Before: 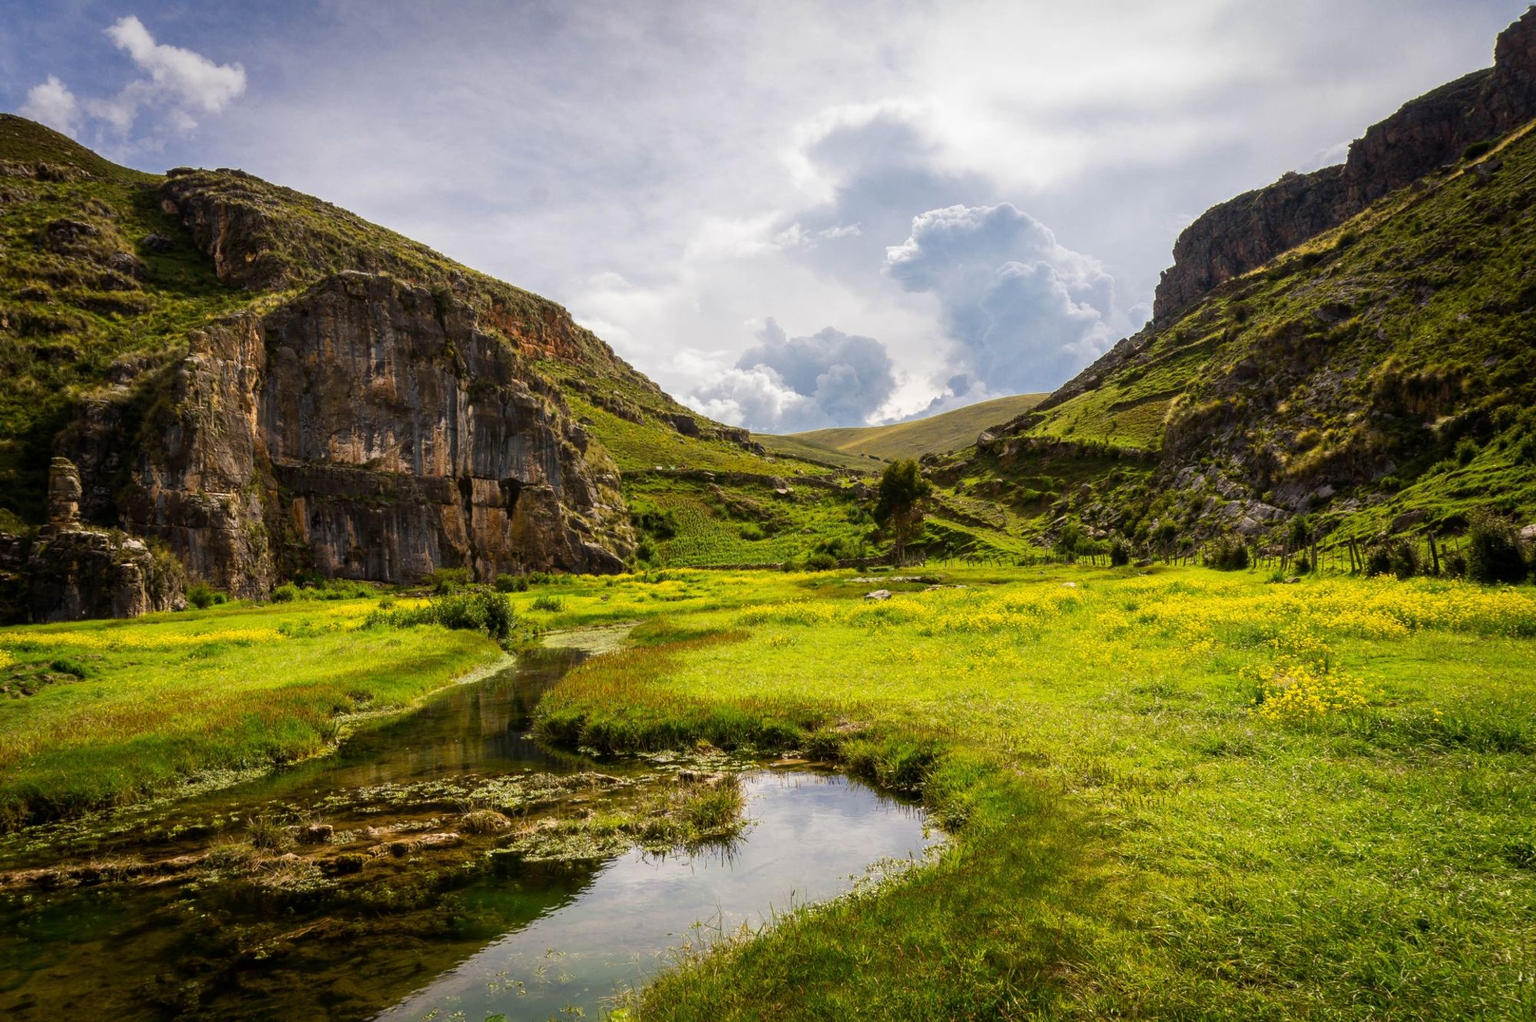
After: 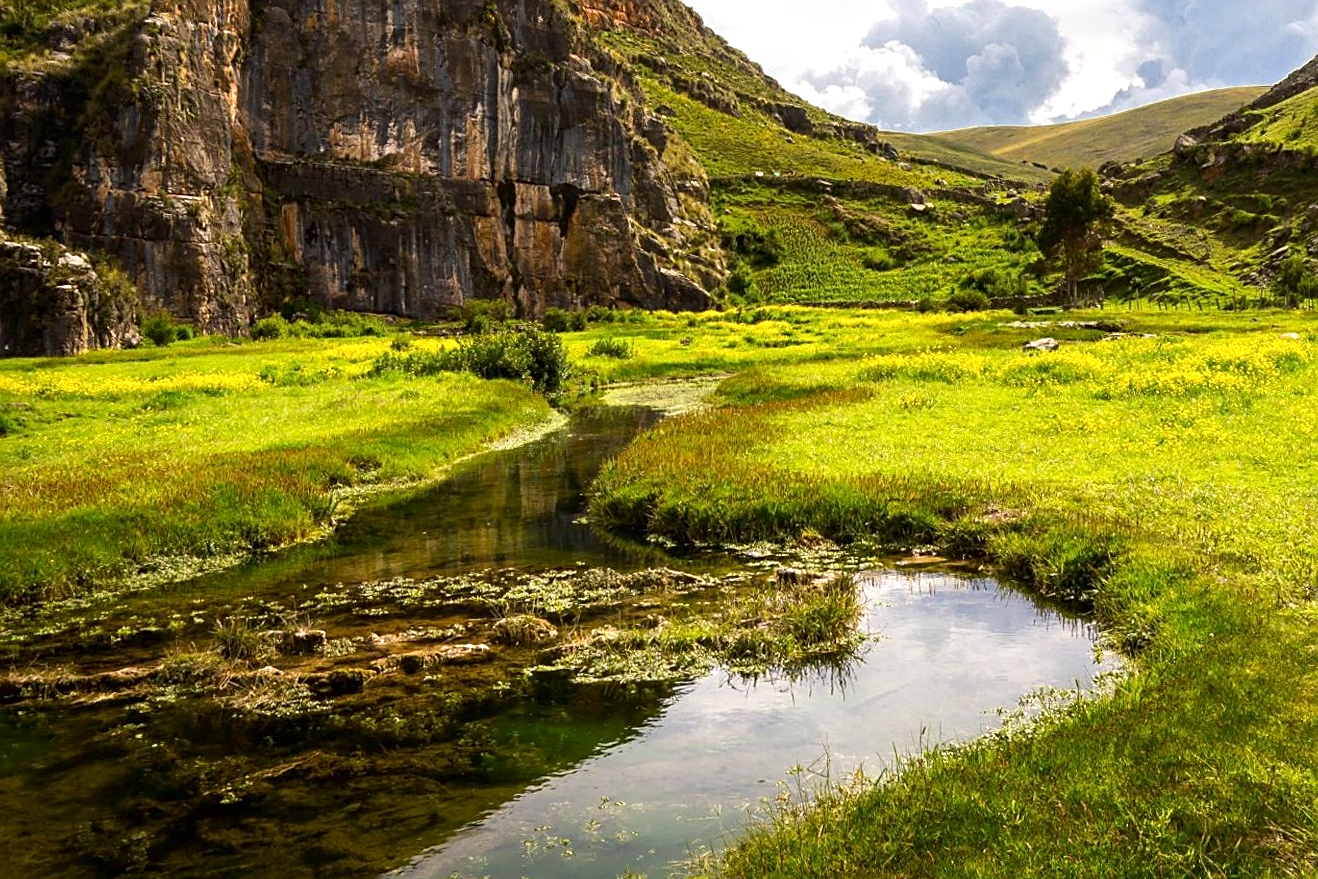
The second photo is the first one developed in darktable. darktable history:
crop and rotate: angle -1.09°, left 3.733%, top 32.083%, right 28.476%
contrast brightness saturation: contrast 0.027, brightness -0.038
exposure: exposure 0.496 EV, compensate exposure bias true, compensate highlight preservation false
sharpen: on, module defaults
